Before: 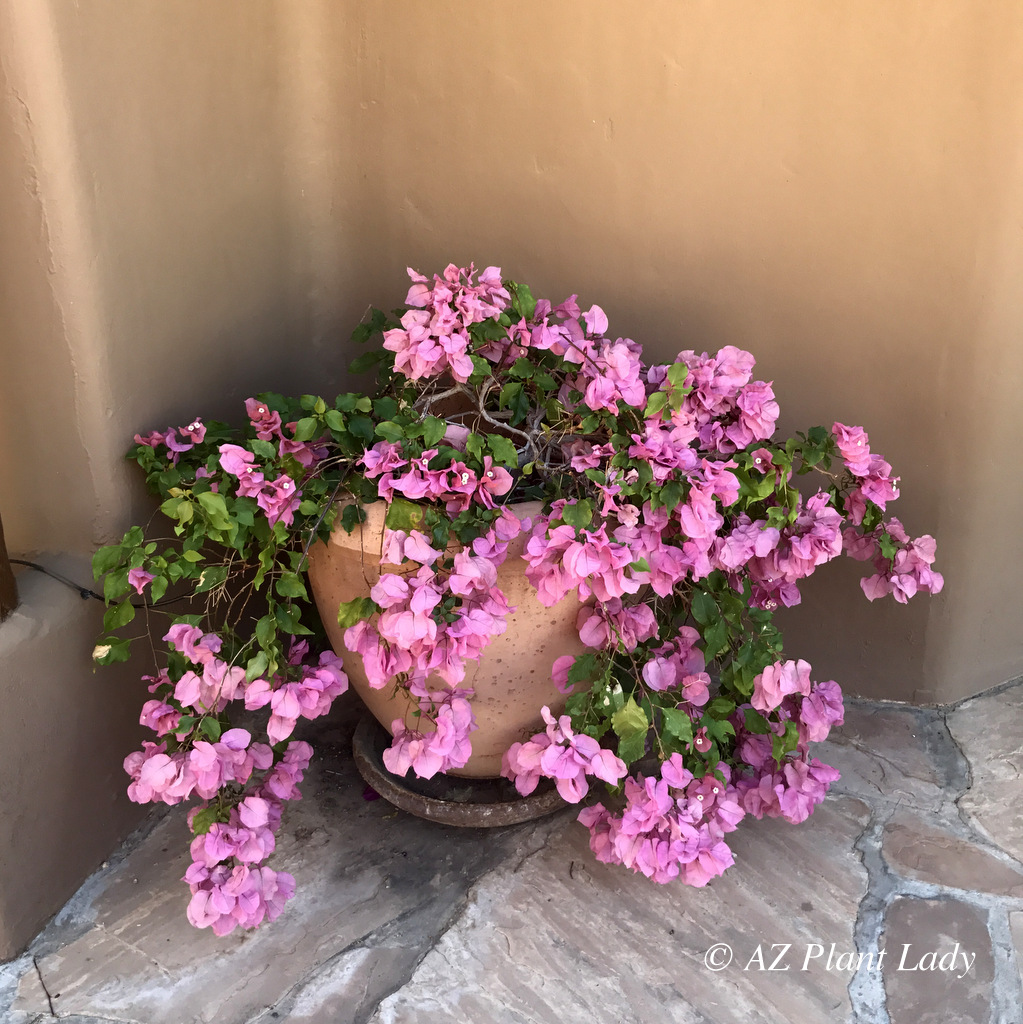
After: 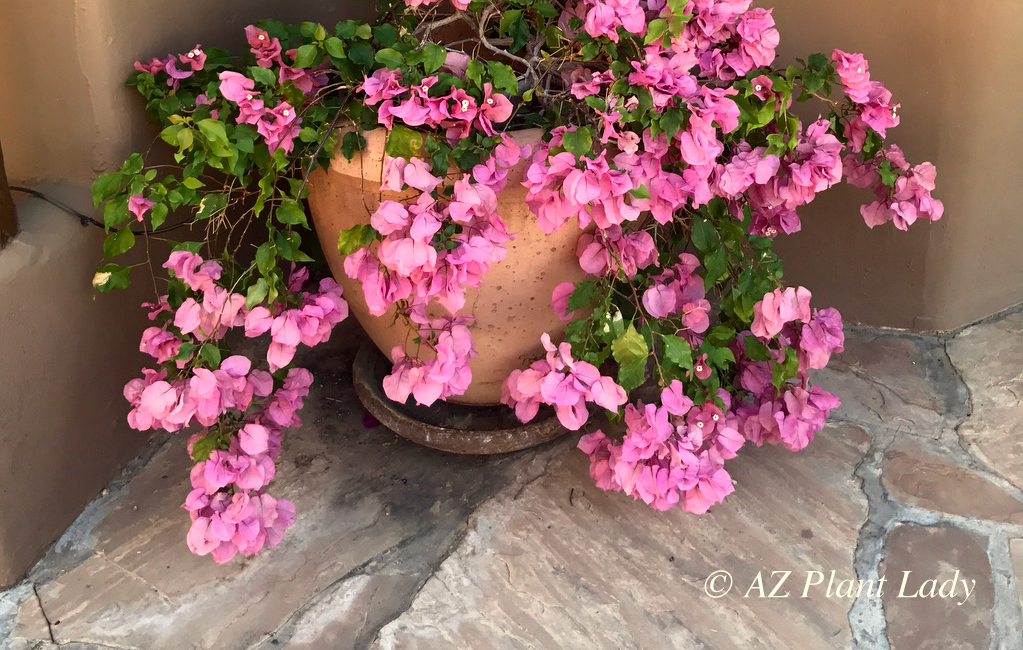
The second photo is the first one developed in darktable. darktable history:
crop and rotate: top 36.435%
white balance: red 1.029, blue 0.92
